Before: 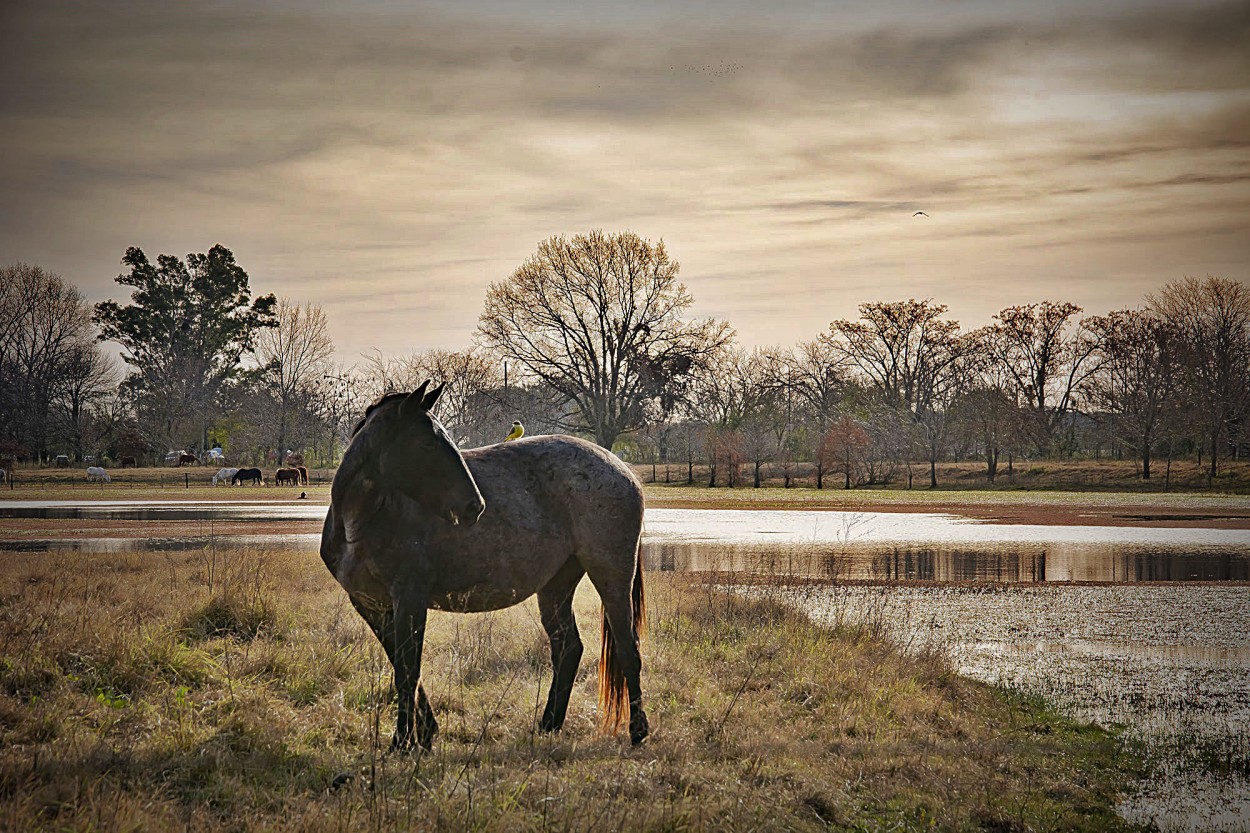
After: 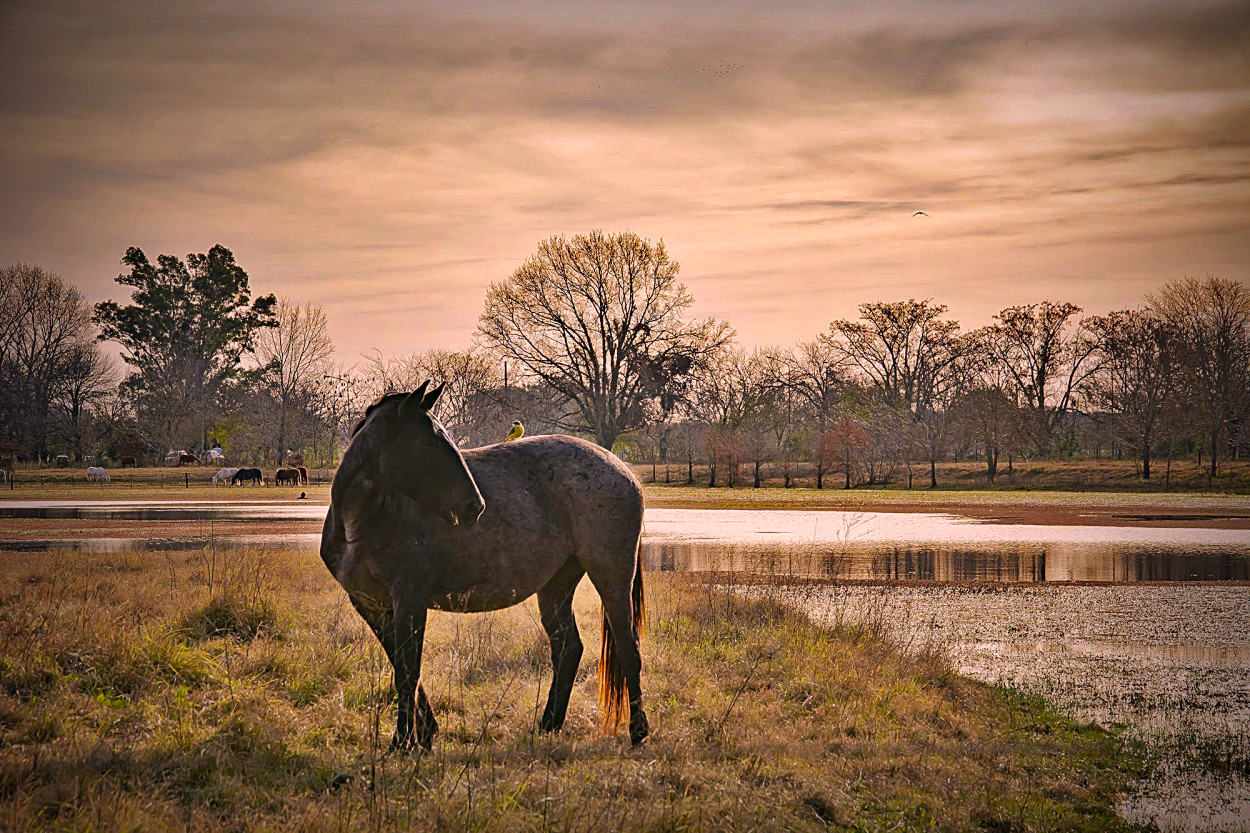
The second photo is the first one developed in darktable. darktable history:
color correction: highlights a* 12.78, highlights b* 5.61
color balance rgb: power › hue 60.36°, highlights gain › chroma 0.962%, highlights gain › hue 29.35°, perceptual saturation grading › global saturation 19.736%
